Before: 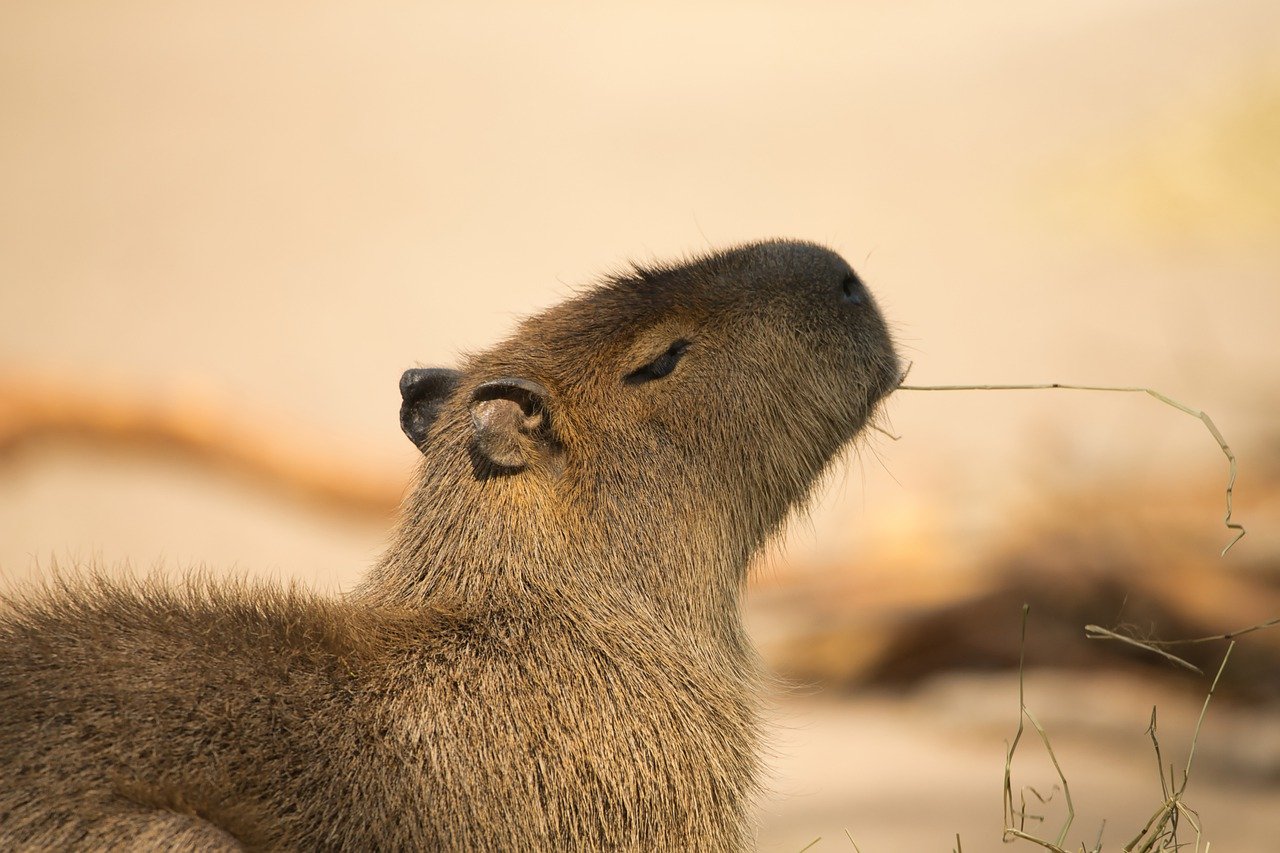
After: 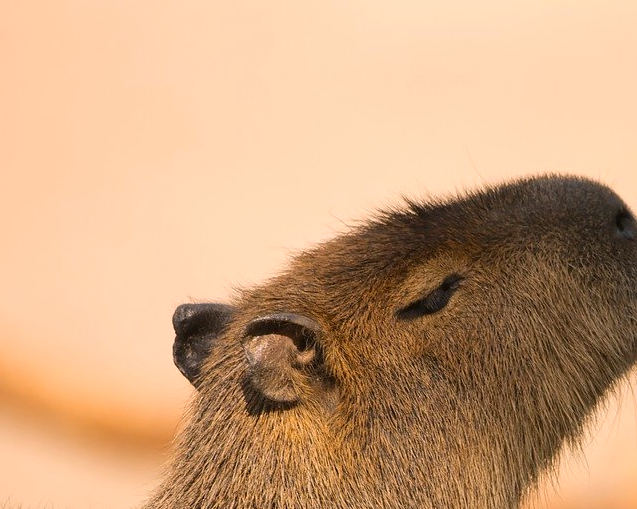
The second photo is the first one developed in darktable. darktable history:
crop: left 17.783%, top 7.682%, right 32.43%, bottom 32.583%
color calibration: output R [1.063, -0.012, -0.003, 0], output B [-0.079, 0.047, 1, 0], illuminant same as pipeline (D50), adaptation XYZ, x 0.346, y 0.358, temperature 5004.74 K
